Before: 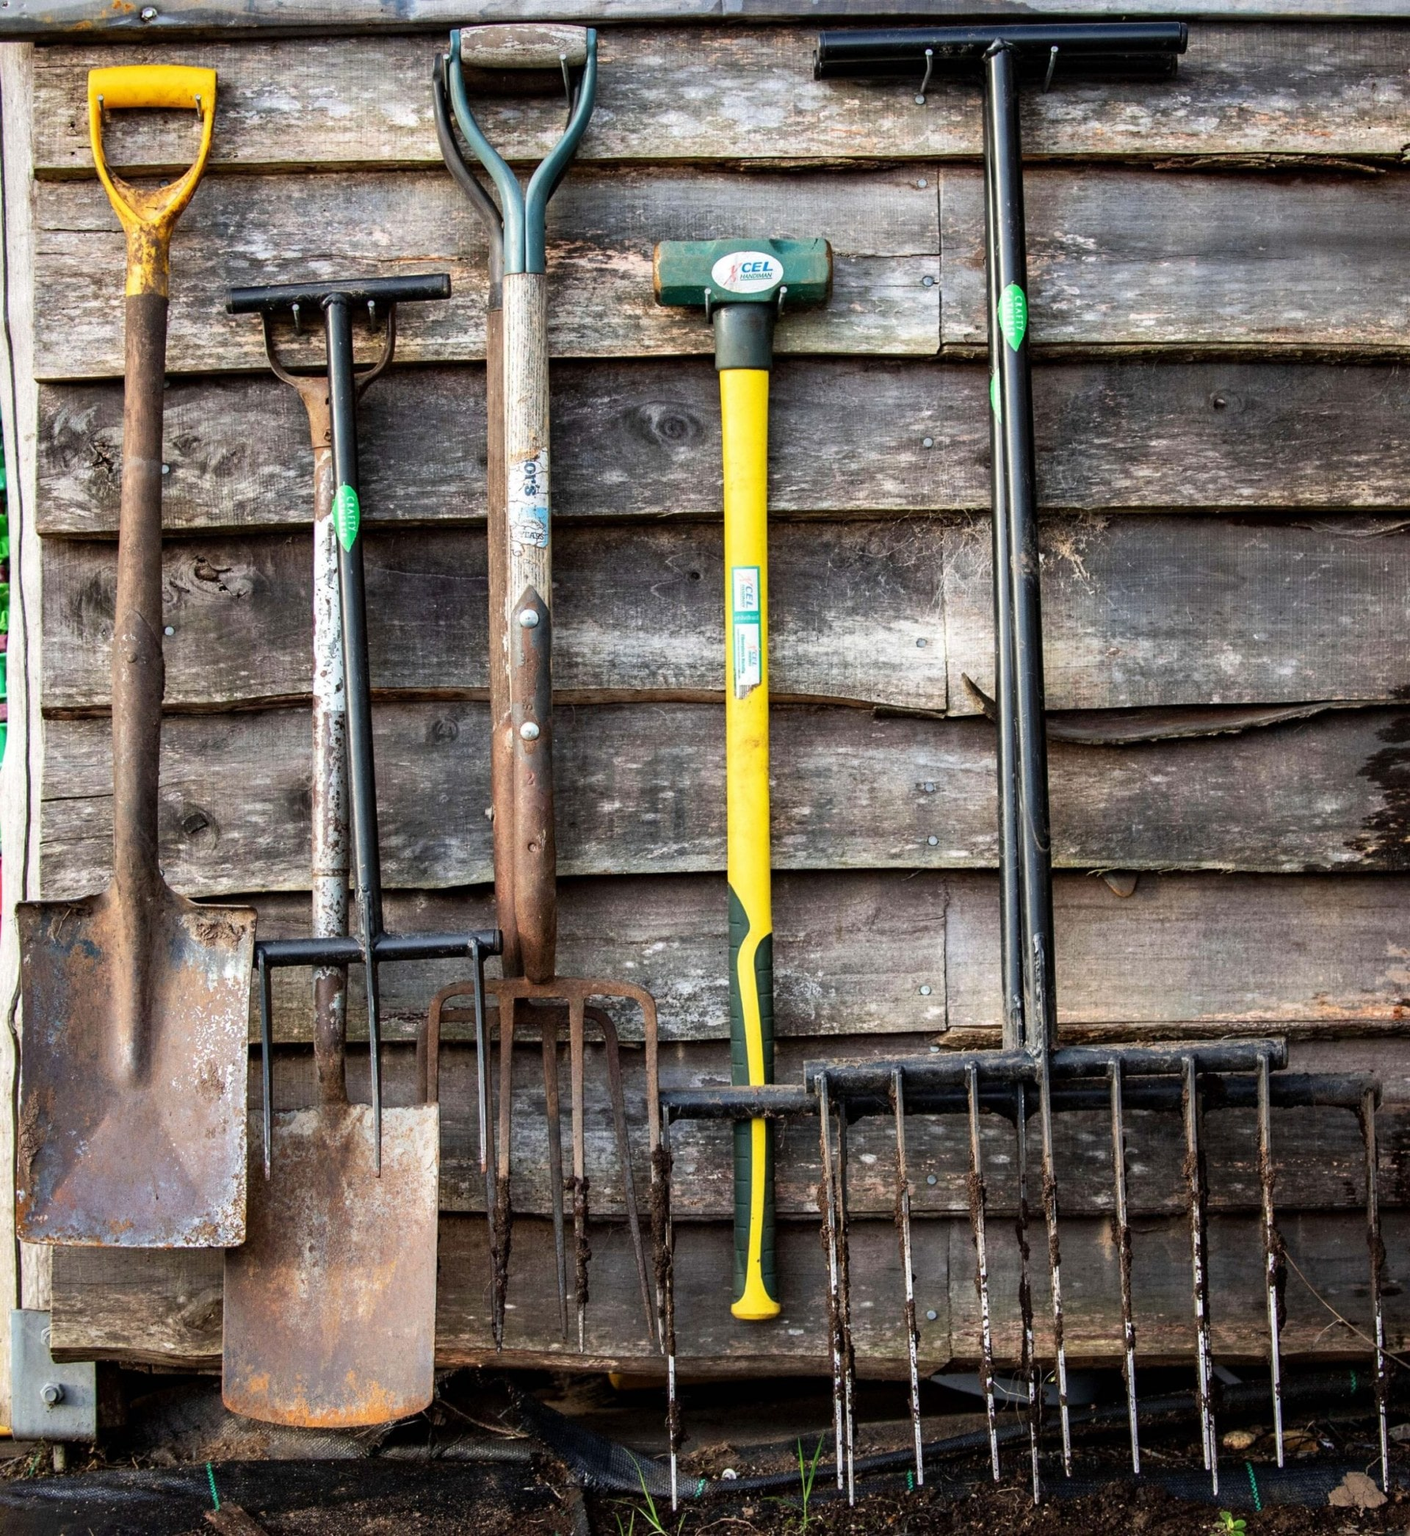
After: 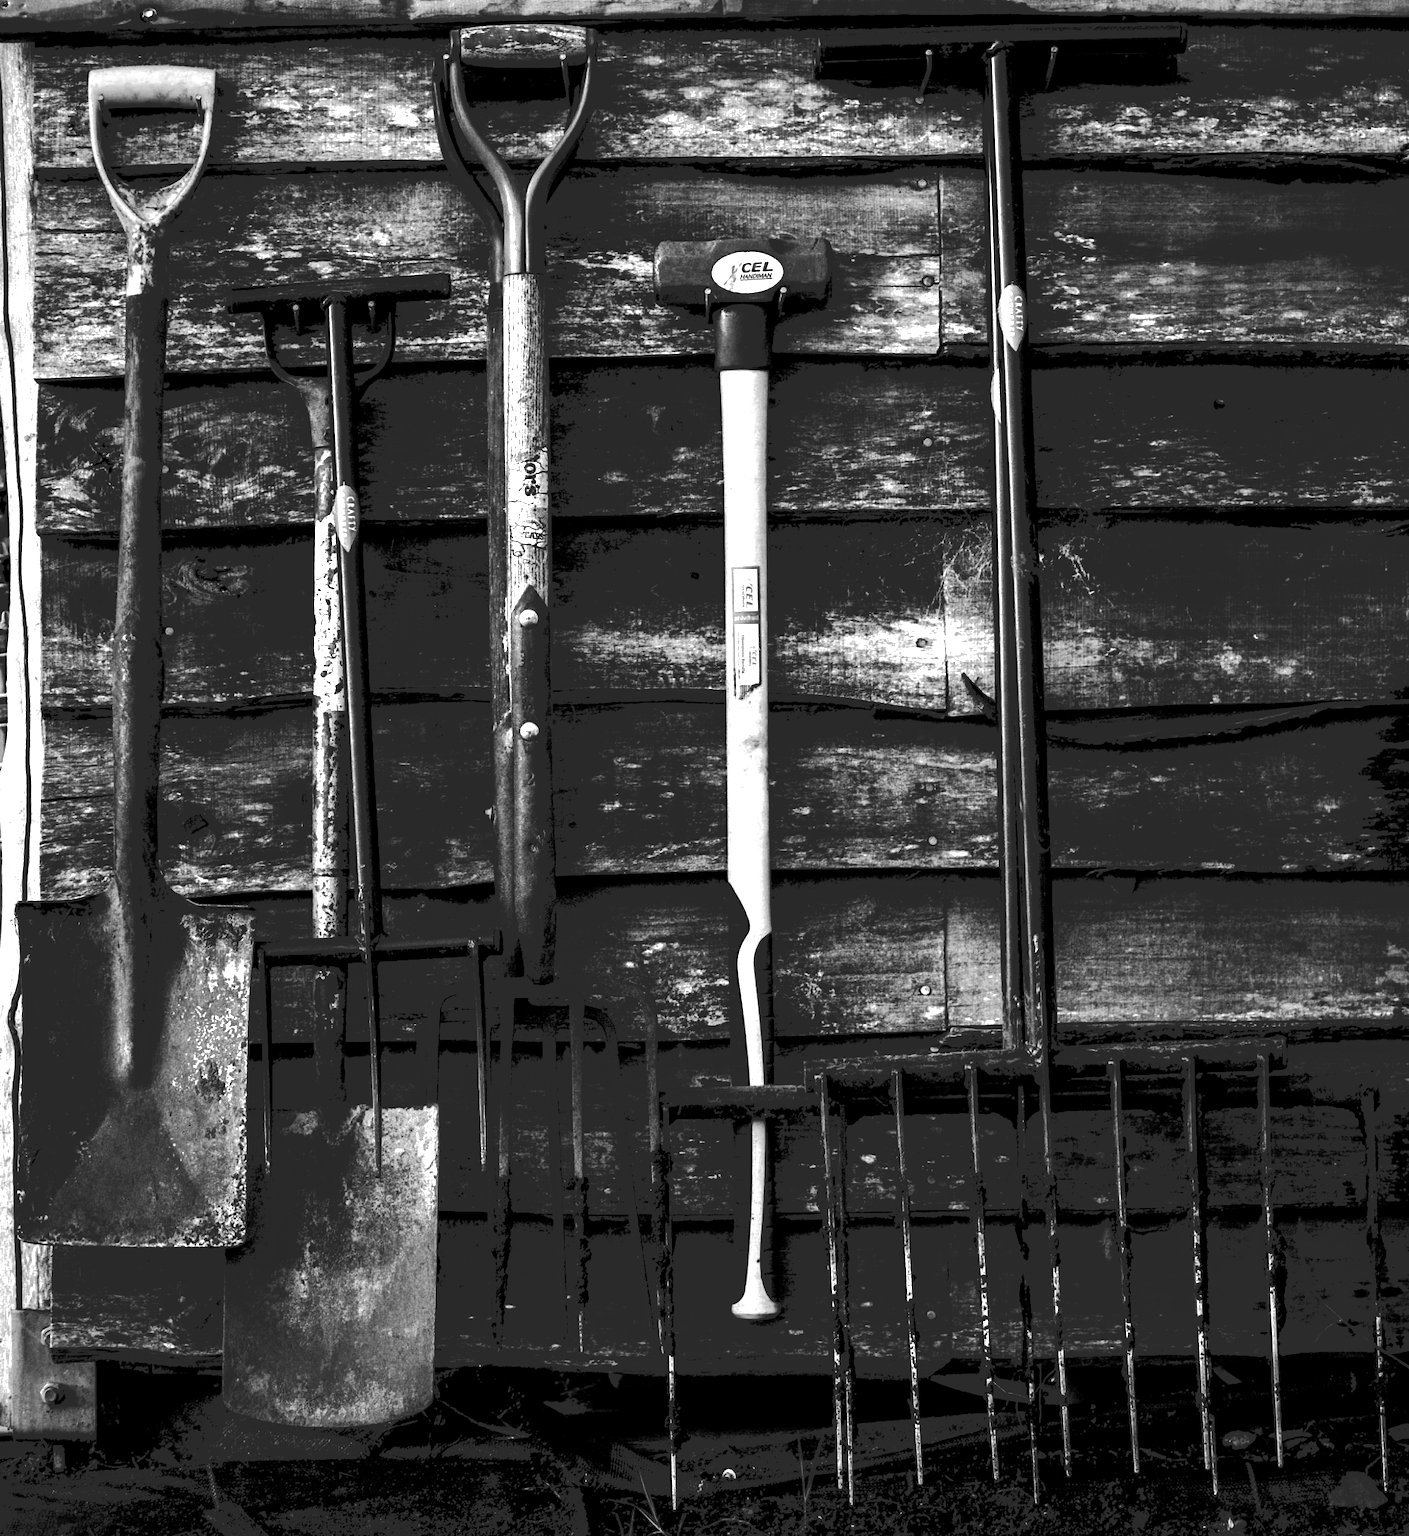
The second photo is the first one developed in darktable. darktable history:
tone equalizer: -8 EV -0.417 EV, -7 EV -0.389 EV, -6 EV -0.333 EV, -5 EV -0.222 EV, -3 EV 0.222 EV, -2 EV 0.333 EV, -1 EV 0.389 EV, +0 EV 0.417 EV, edges refinement/feathering 500, mask exposure compensation -1.57 EV, preserve details no
tone curve: curves: ch0 [(0, 0) (0.003, 0.15) (0.011, 0.151) (0.025, 0.15) (0.044, 0.15) (0.069, 0.151) (0.1, 0.153) (0.136, 0.16) (0.177, 0.183) (0.224, 0.21) (0.277, 0.253) (0.335, 0.309) (0.399, 0.389) (0.468, 0.479) (0.543, 0.58) (0.623, 0.677) (0.709, 0.747) (0.801, 0.808) (0.898, 0.87) (1, 1)], preserve colors none
shadows and highlights: shadows 25, highlights -25
contrast brightness saturation: contrast 0.02, brightness -1, saturation -1
